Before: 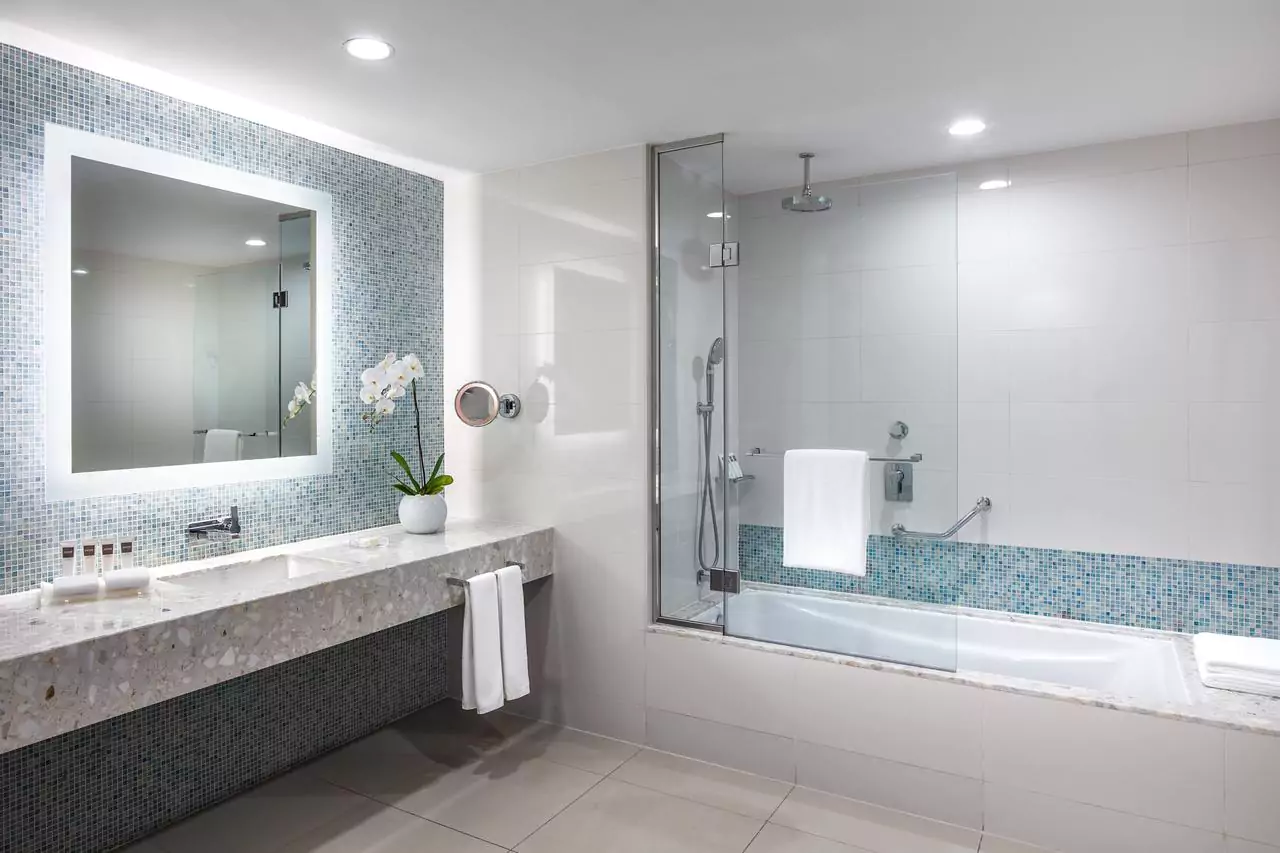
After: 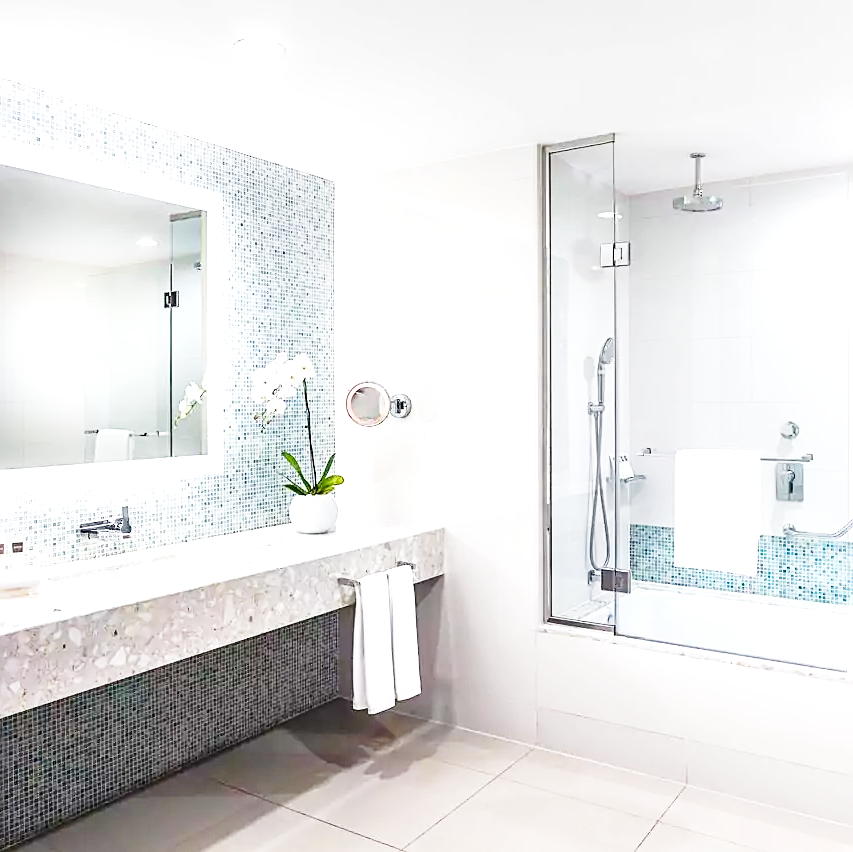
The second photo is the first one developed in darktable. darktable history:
exposure: black level correction 0, exposure 0.891 EV, compensate highlight preservation false
base curve: curves: ch0 [(0, 0) (0.028, 0.03) (0.121, 0.232) (0.46, 0.748) (0.859, 0.968) (1, 1)], preserve colors none
sharpen: on, module defaults
crop and rotate: left 8.571%, right 24.787%
